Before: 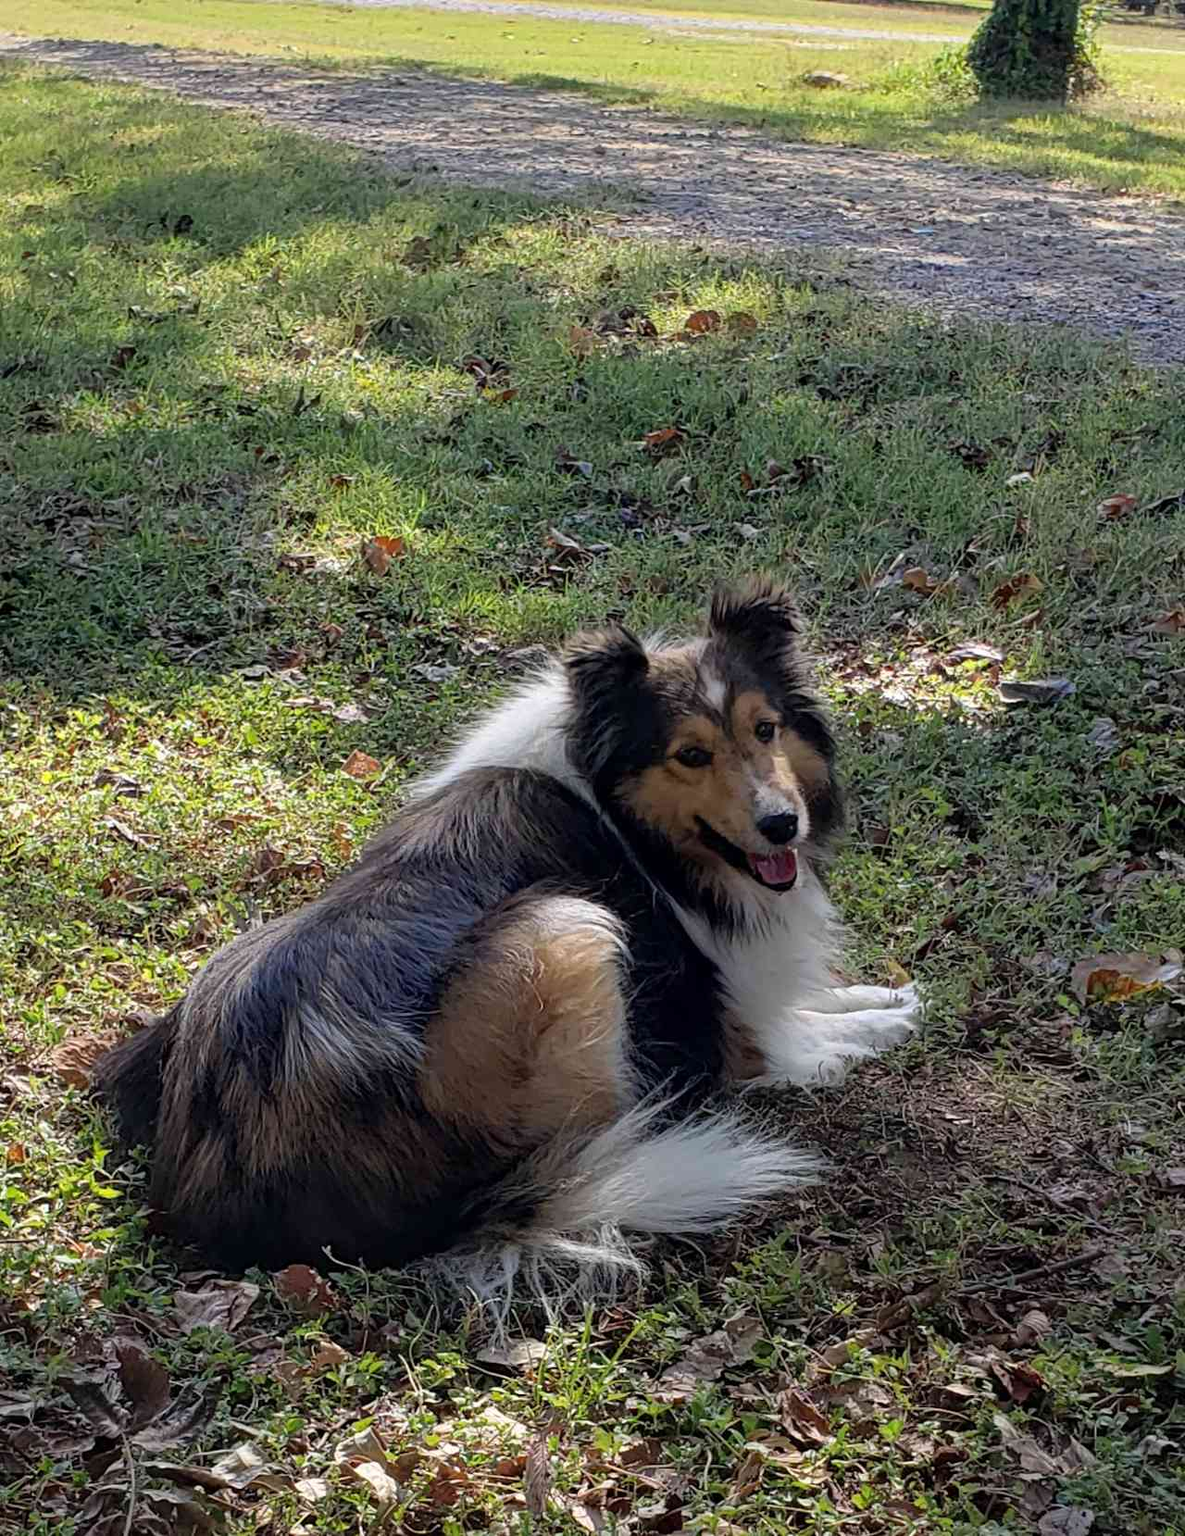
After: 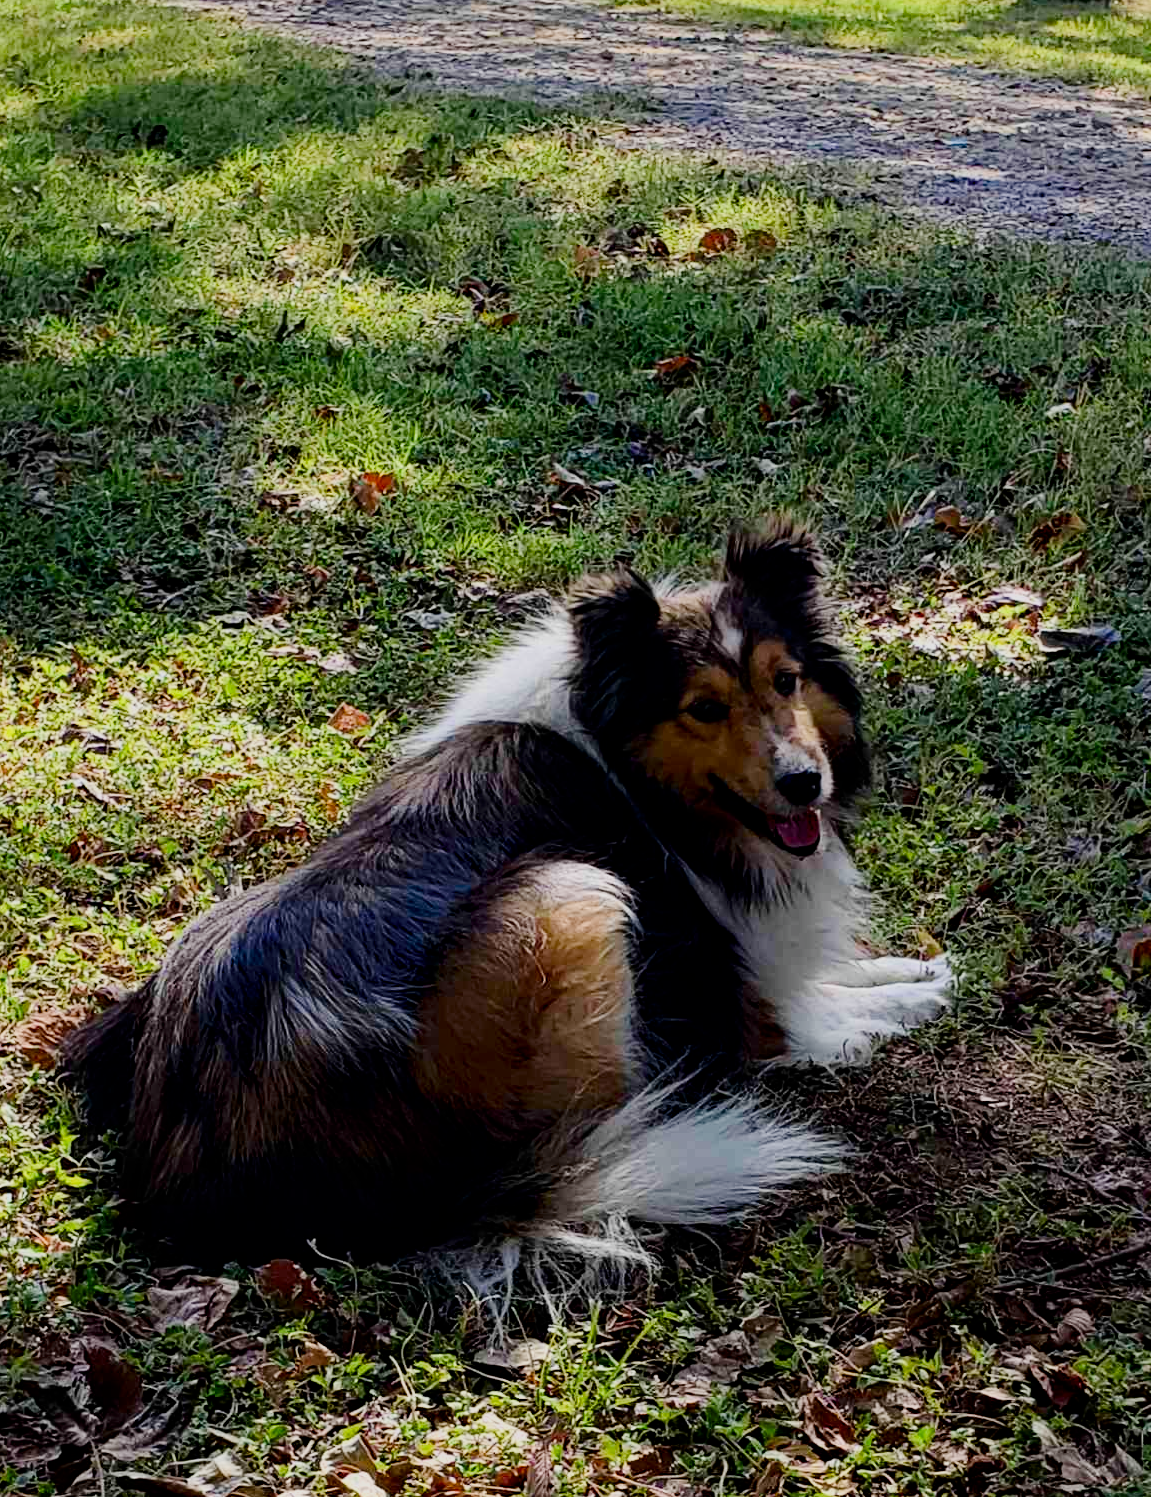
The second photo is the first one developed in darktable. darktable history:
contrast brightness saturation: contrast 0.195, brightness -0.113, saturation 0.213
crop: left 3.247%, top 6.475%, right 6.761%, bottom 3.289%
haze removal: compatibility mode true, adaptive false
color balance rgb: perceptual saturation grading › global saturation 20%, perceptual saturation grading › highlights -25.157%, perceptual saturation grading › shadows 24.658%
tone equalizer: -8 EV -0.449 EV, -7 EV -0.355 EV, -6 EV -0.349 EV, -5 EV -0.258 EV, -3 EV 0.208 EV, -2 EV 0.342 EV, -1 EV 0.39 EV, +0 EV 0.395 EV, mask exposure compensation -0.494 EV
filmic rgb: black relative exposure -7.17 EV, white relative exposure 5.39 EV, hardness 3.02
